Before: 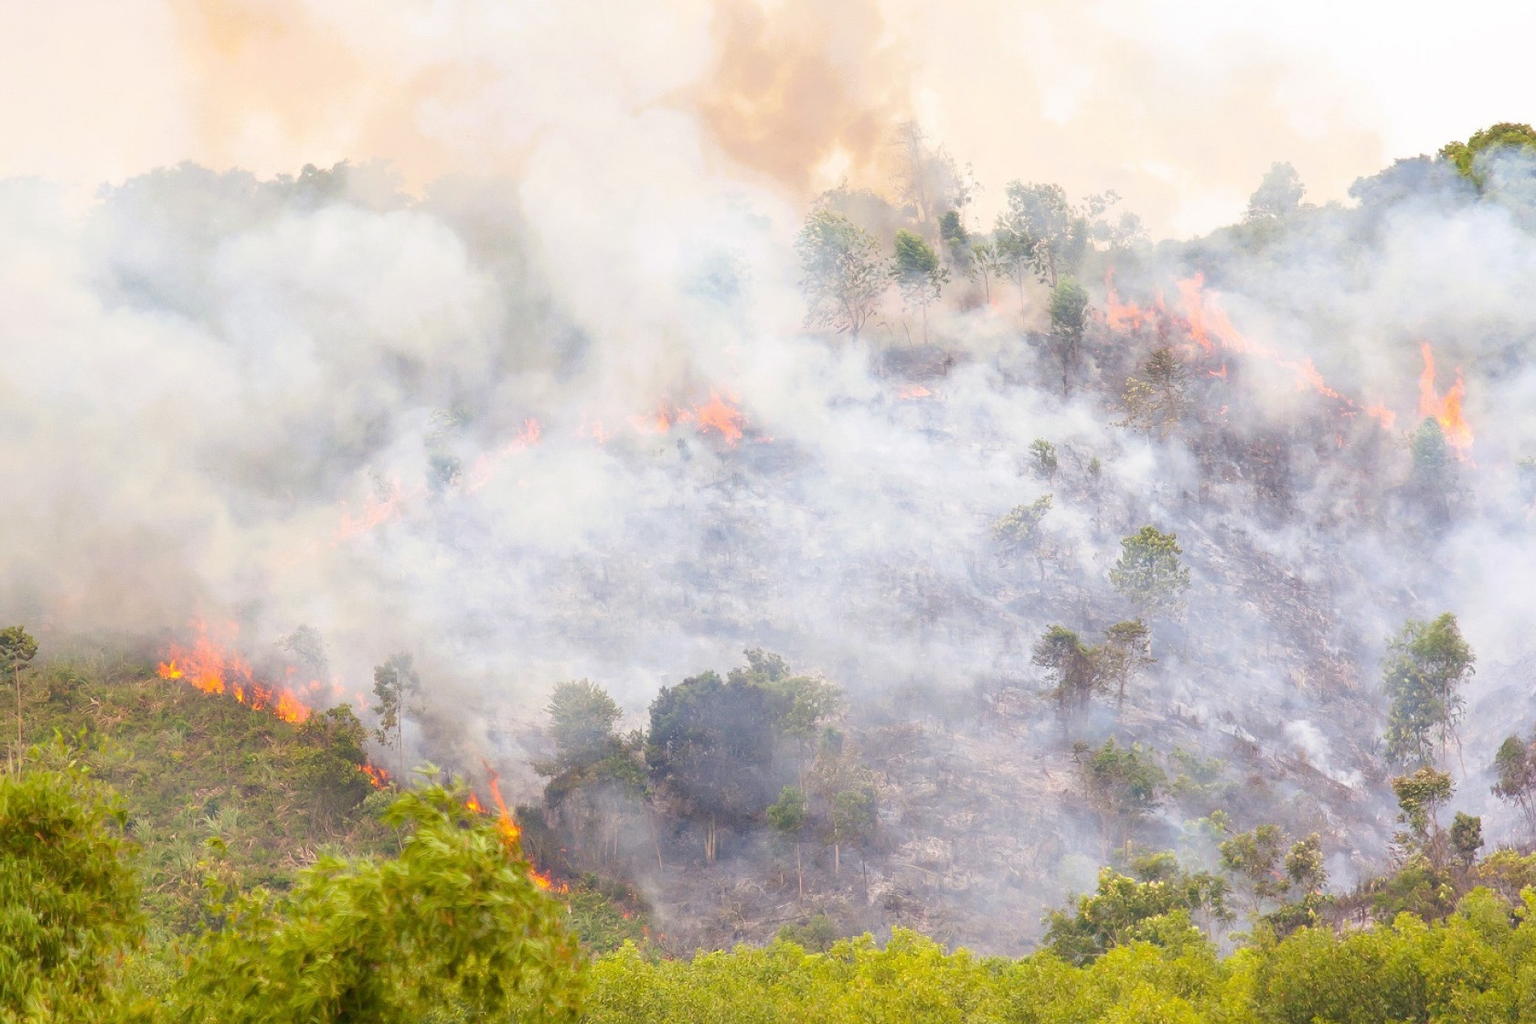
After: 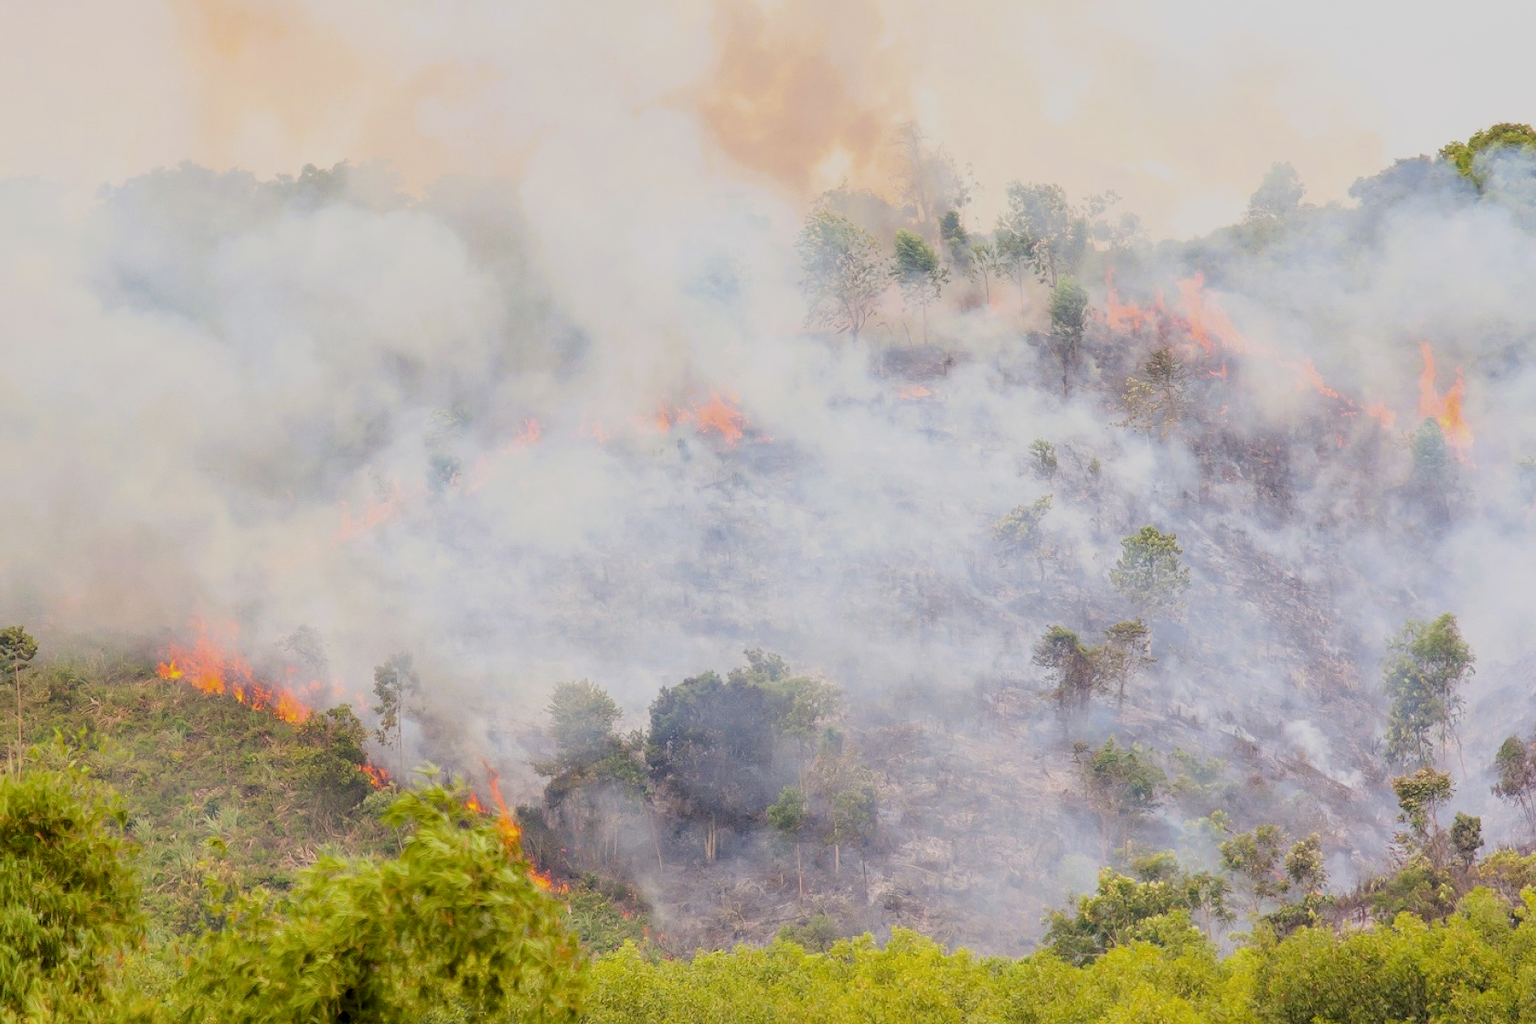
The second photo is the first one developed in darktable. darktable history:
filmic rgb: black relative exposure -7.34 EV, white relative exposure 5.07 EV, hardness 3.21, color science v6 (2022)
local contrast: on, module defaults
